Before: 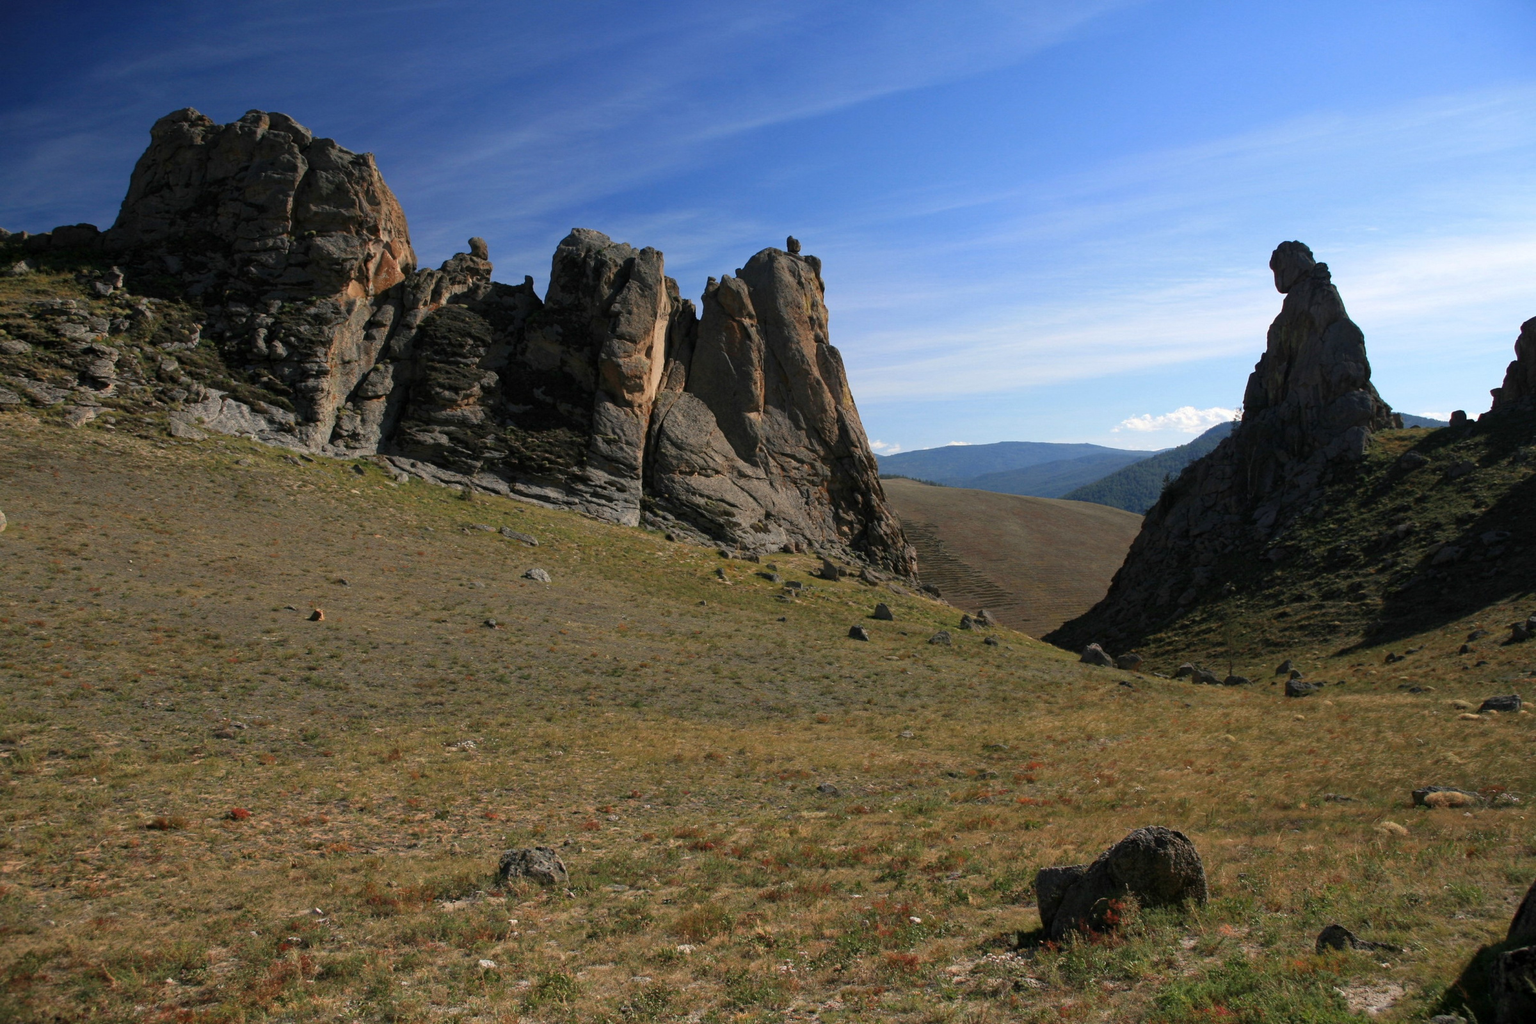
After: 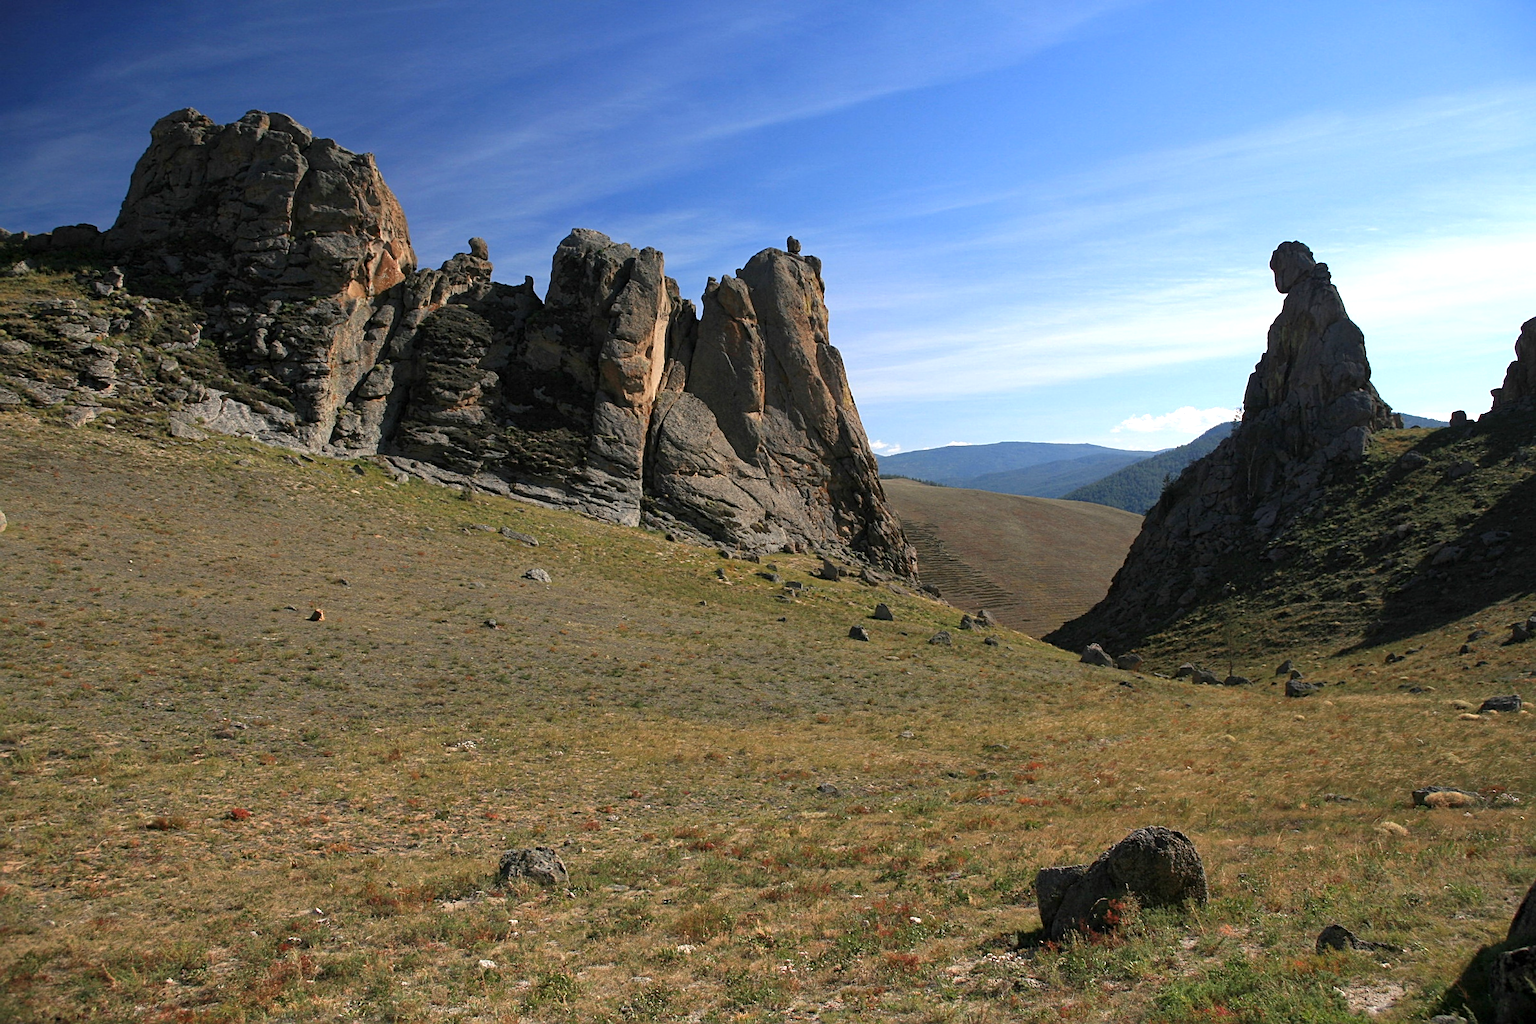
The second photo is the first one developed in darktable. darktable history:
exposure: exposure 0.4 EV, compensate highlight preservation false
sharpen: on, module defaults
shadows and highlights: shadows 25, highlights -25
